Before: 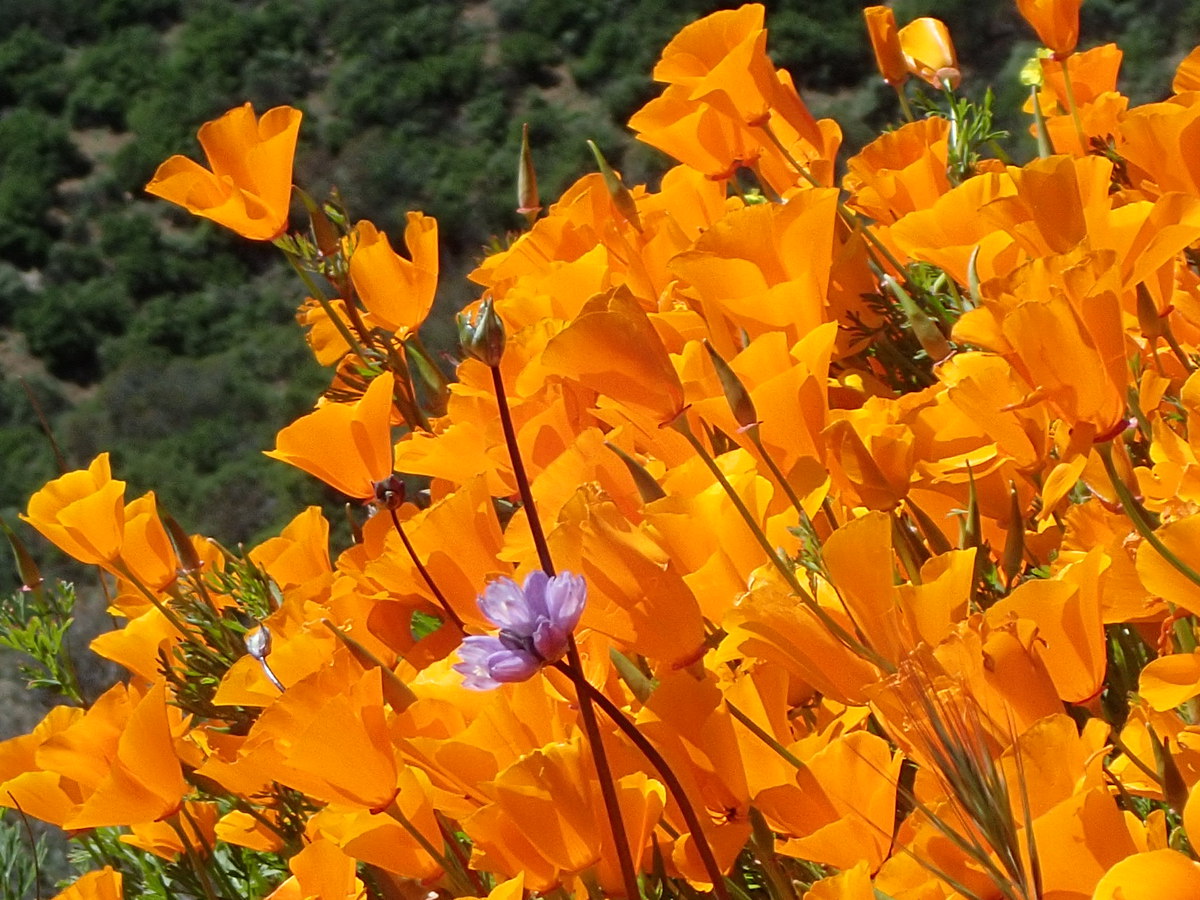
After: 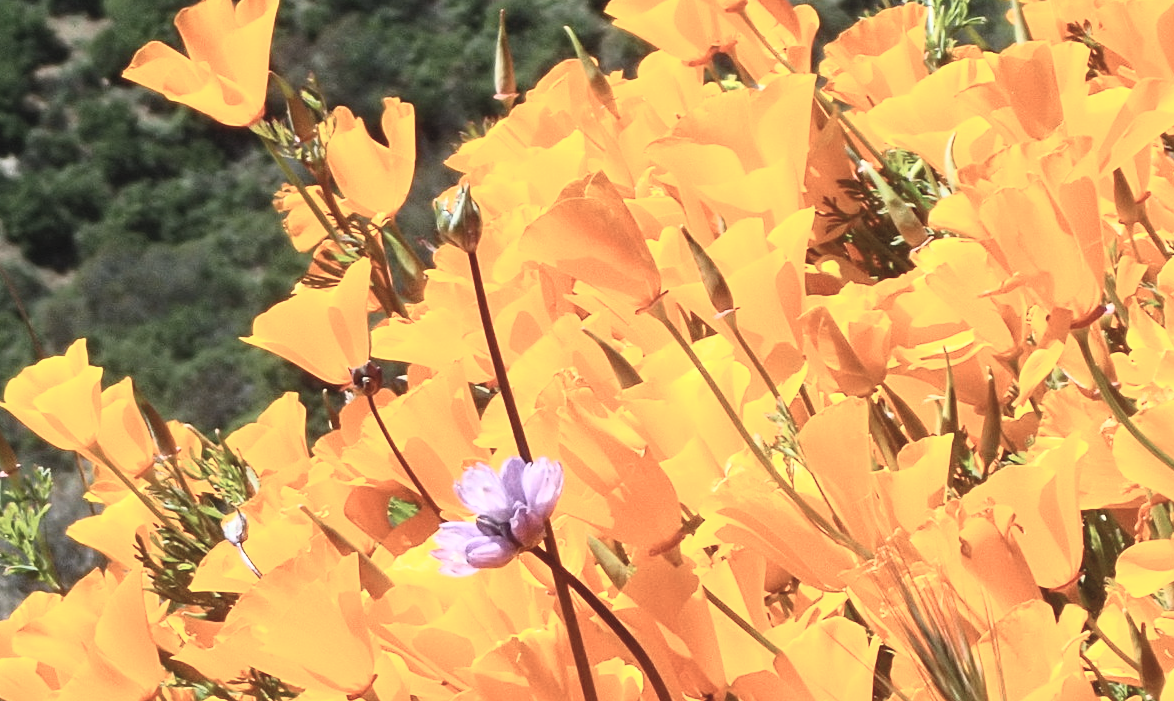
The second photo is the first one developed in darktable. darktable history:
contrast brightness saturation: contrast 0.443, brightness 0.561, saturation -0.201
crop and rotate: left 1.92%, top 12.685%, right 0.175%, bottom 9.315%
